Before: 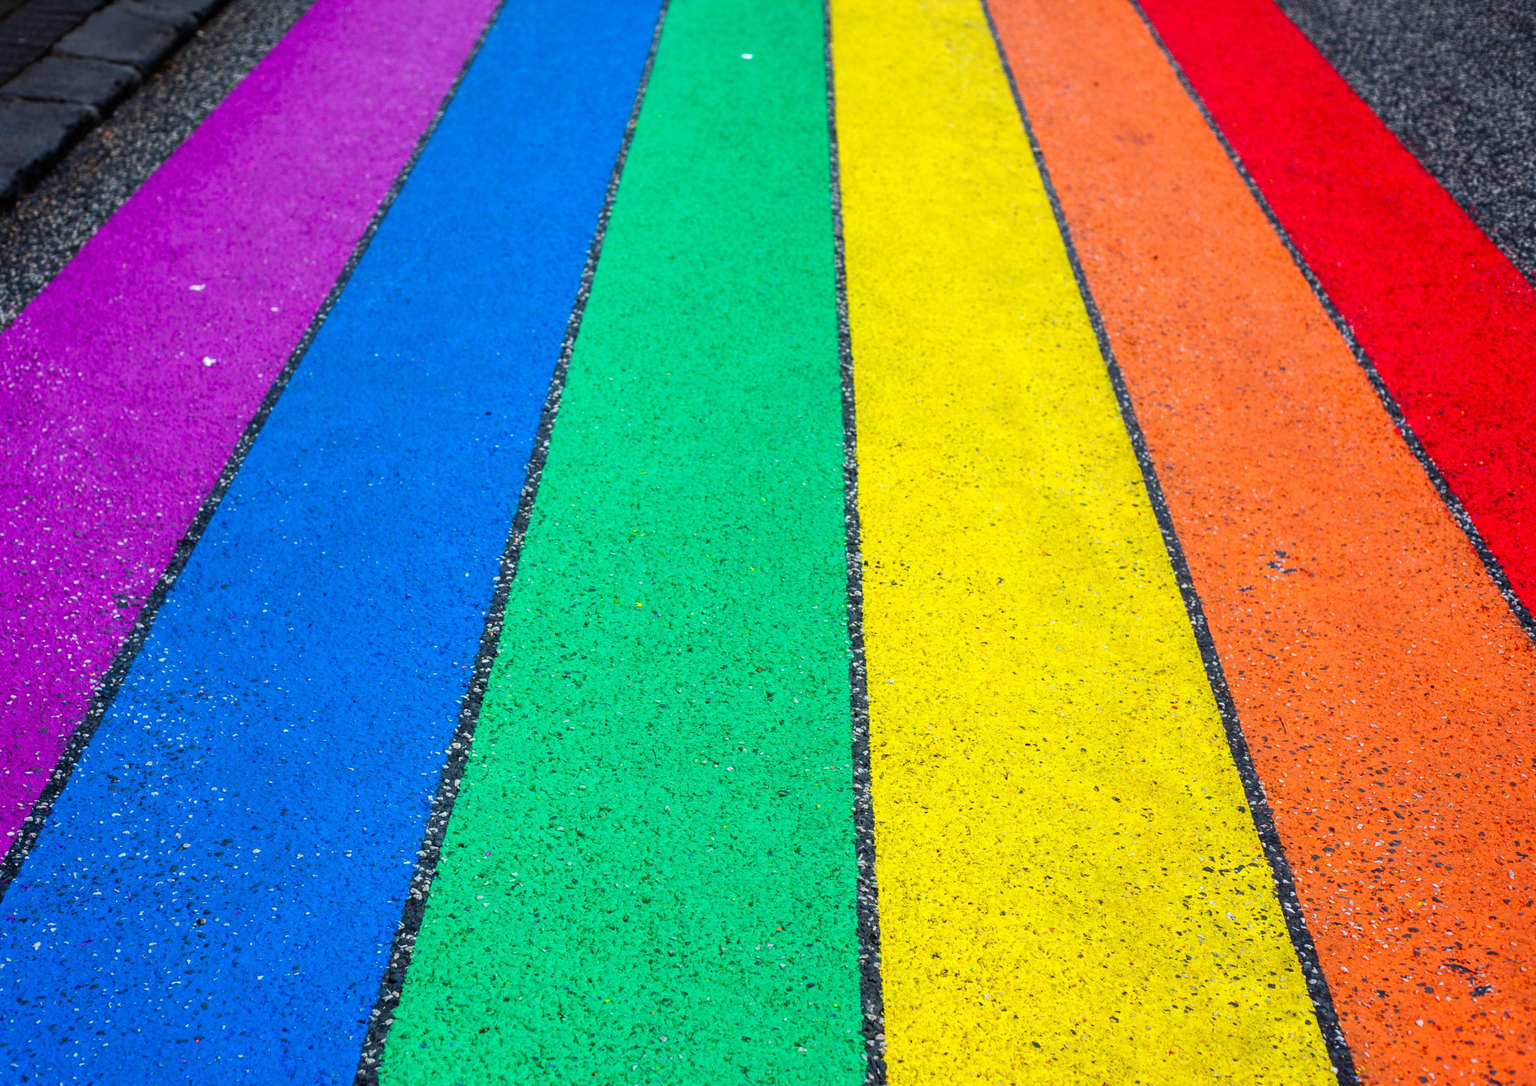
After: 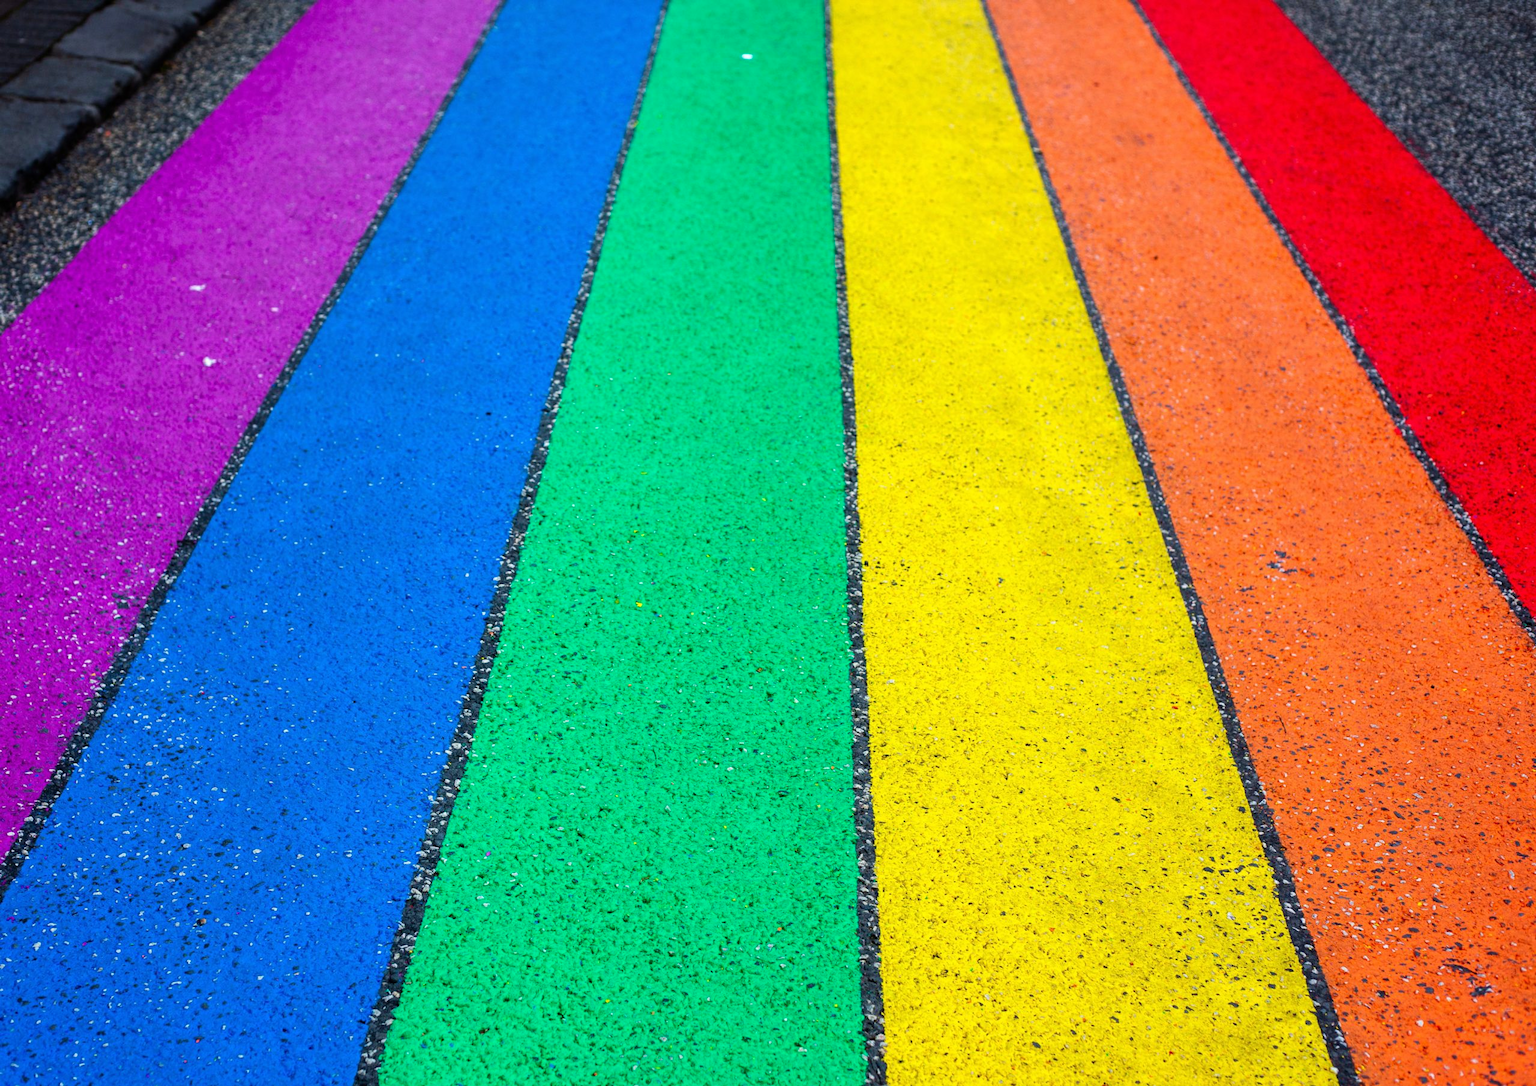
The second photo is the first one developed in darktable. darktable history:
velvia: strength 16.37%
